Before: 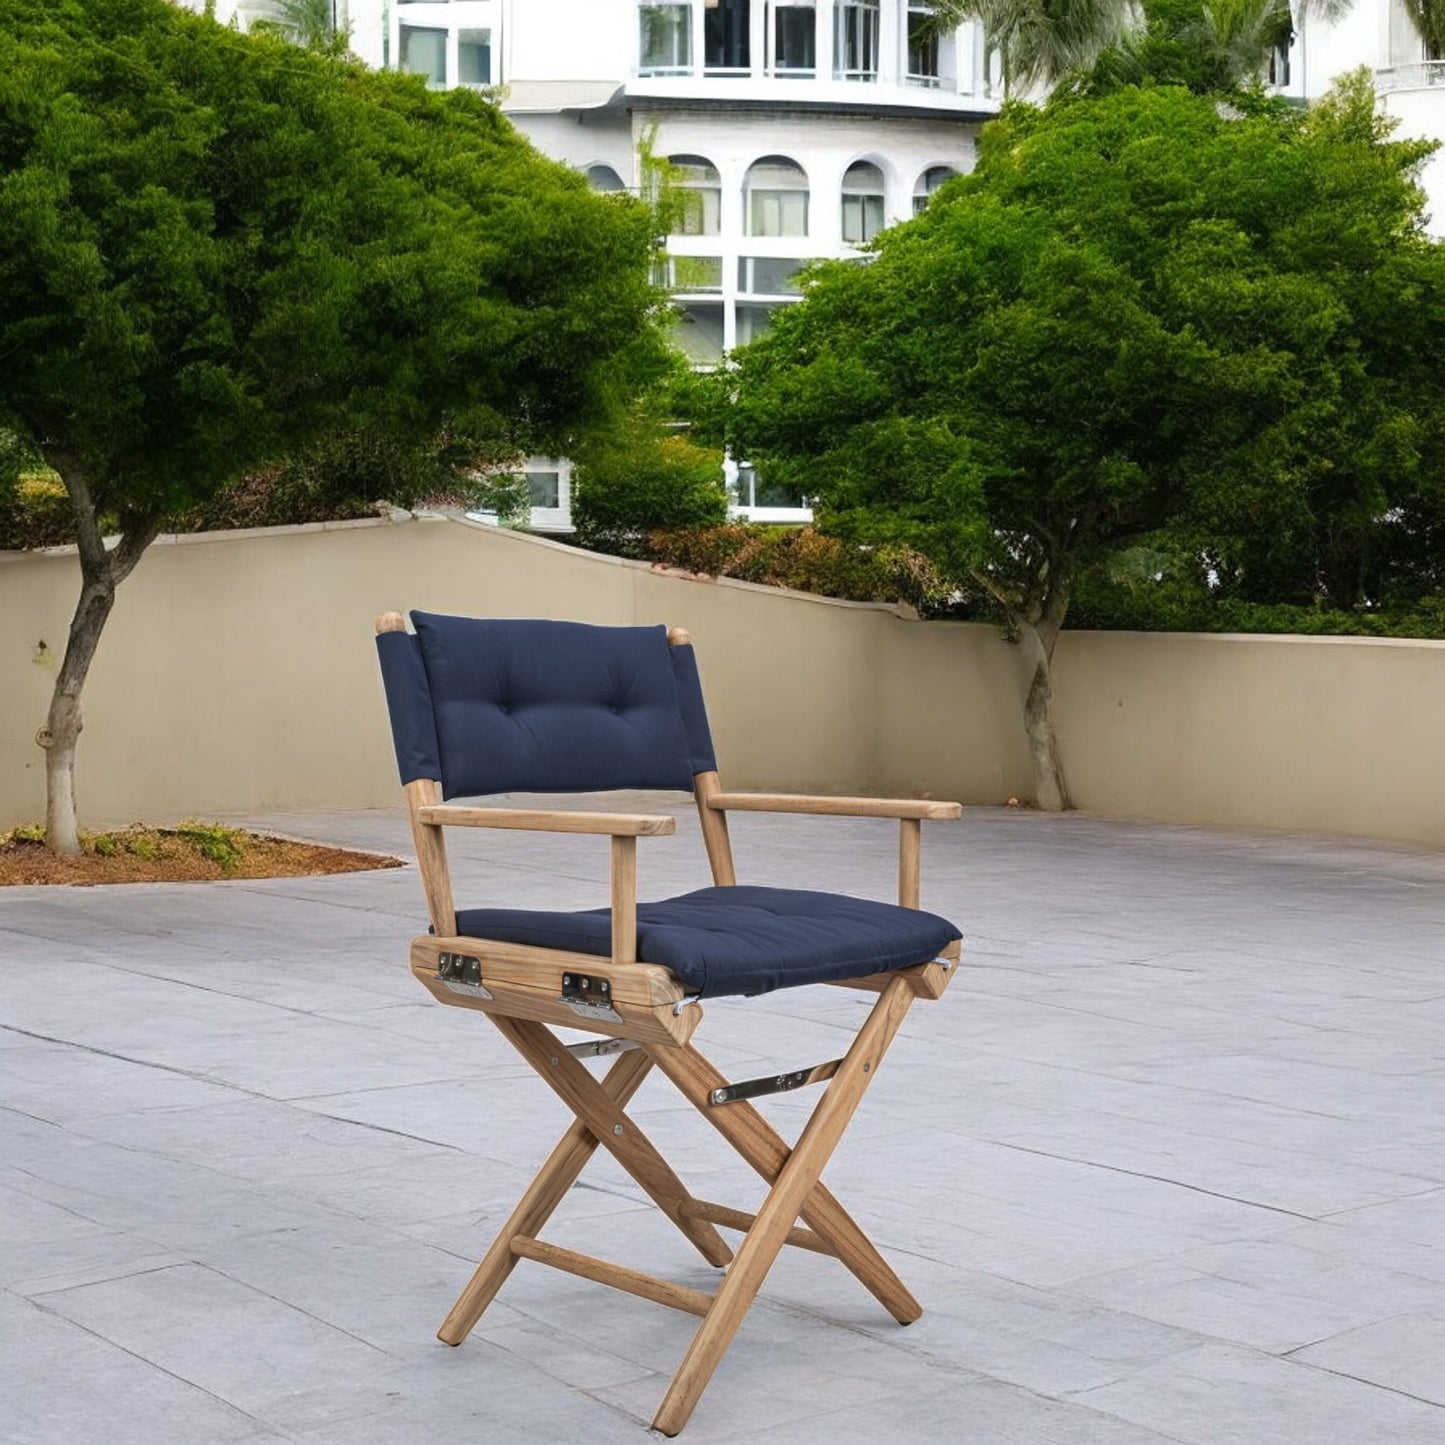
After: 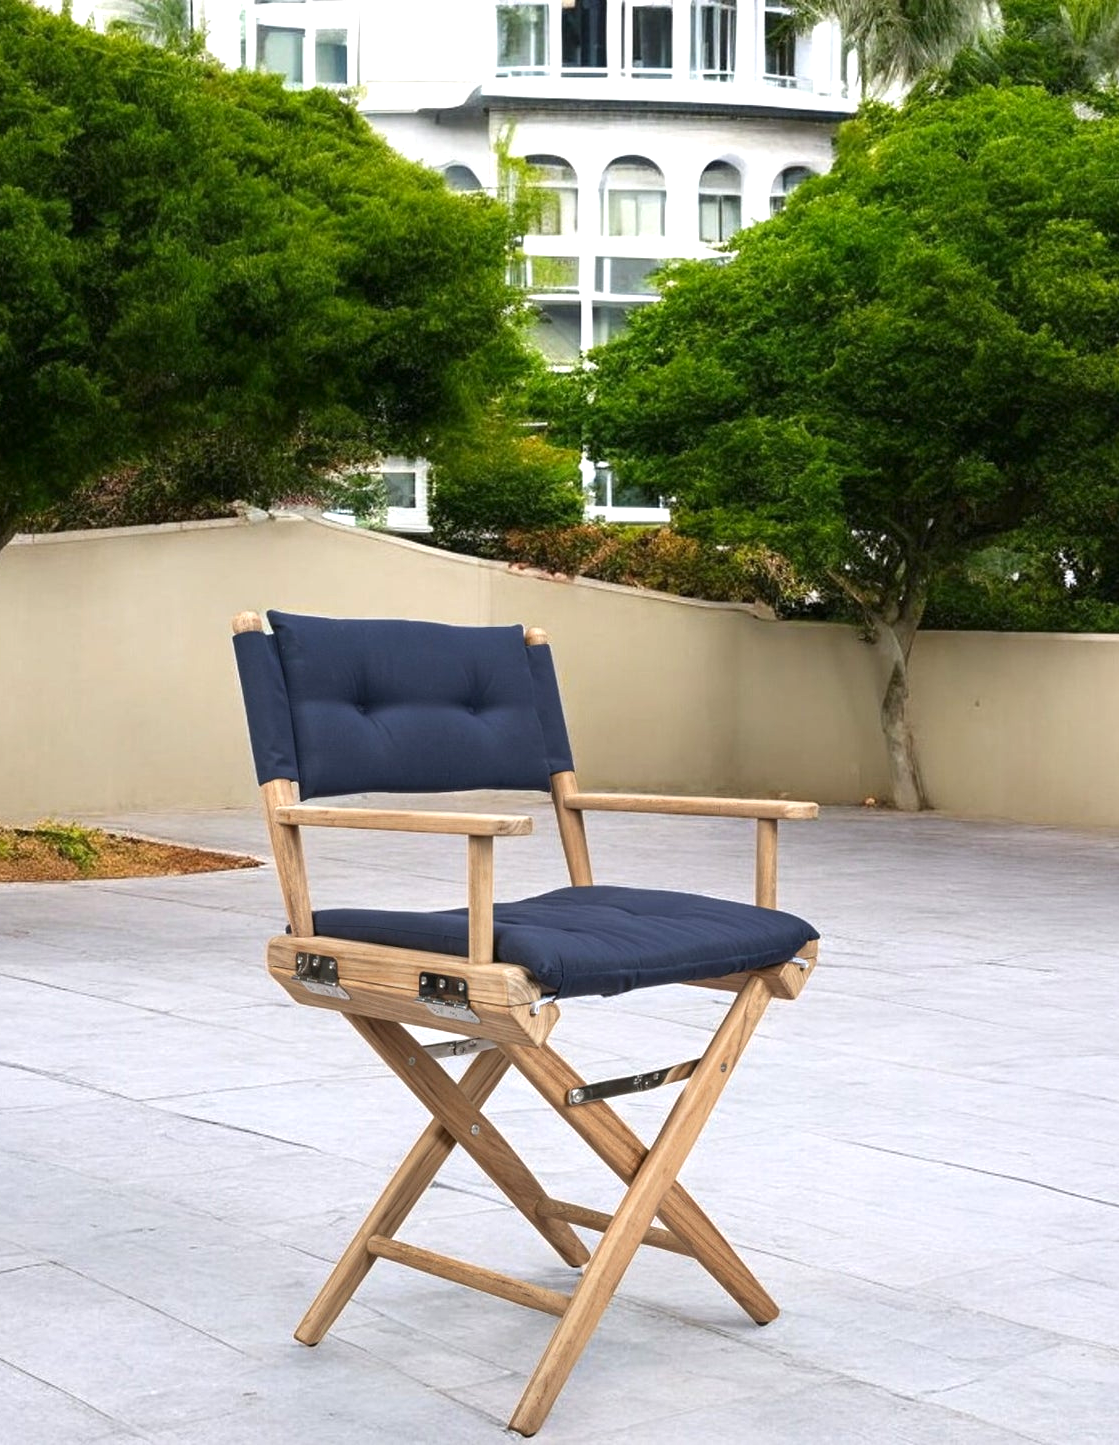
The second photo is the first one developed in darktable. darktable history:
contrast brightness saturation: contrast 0.029, brightness -0.04
crop: left 9.901%, right 12.612%
exposure: exposure 0.563 EV, compensate highlight preservation false
